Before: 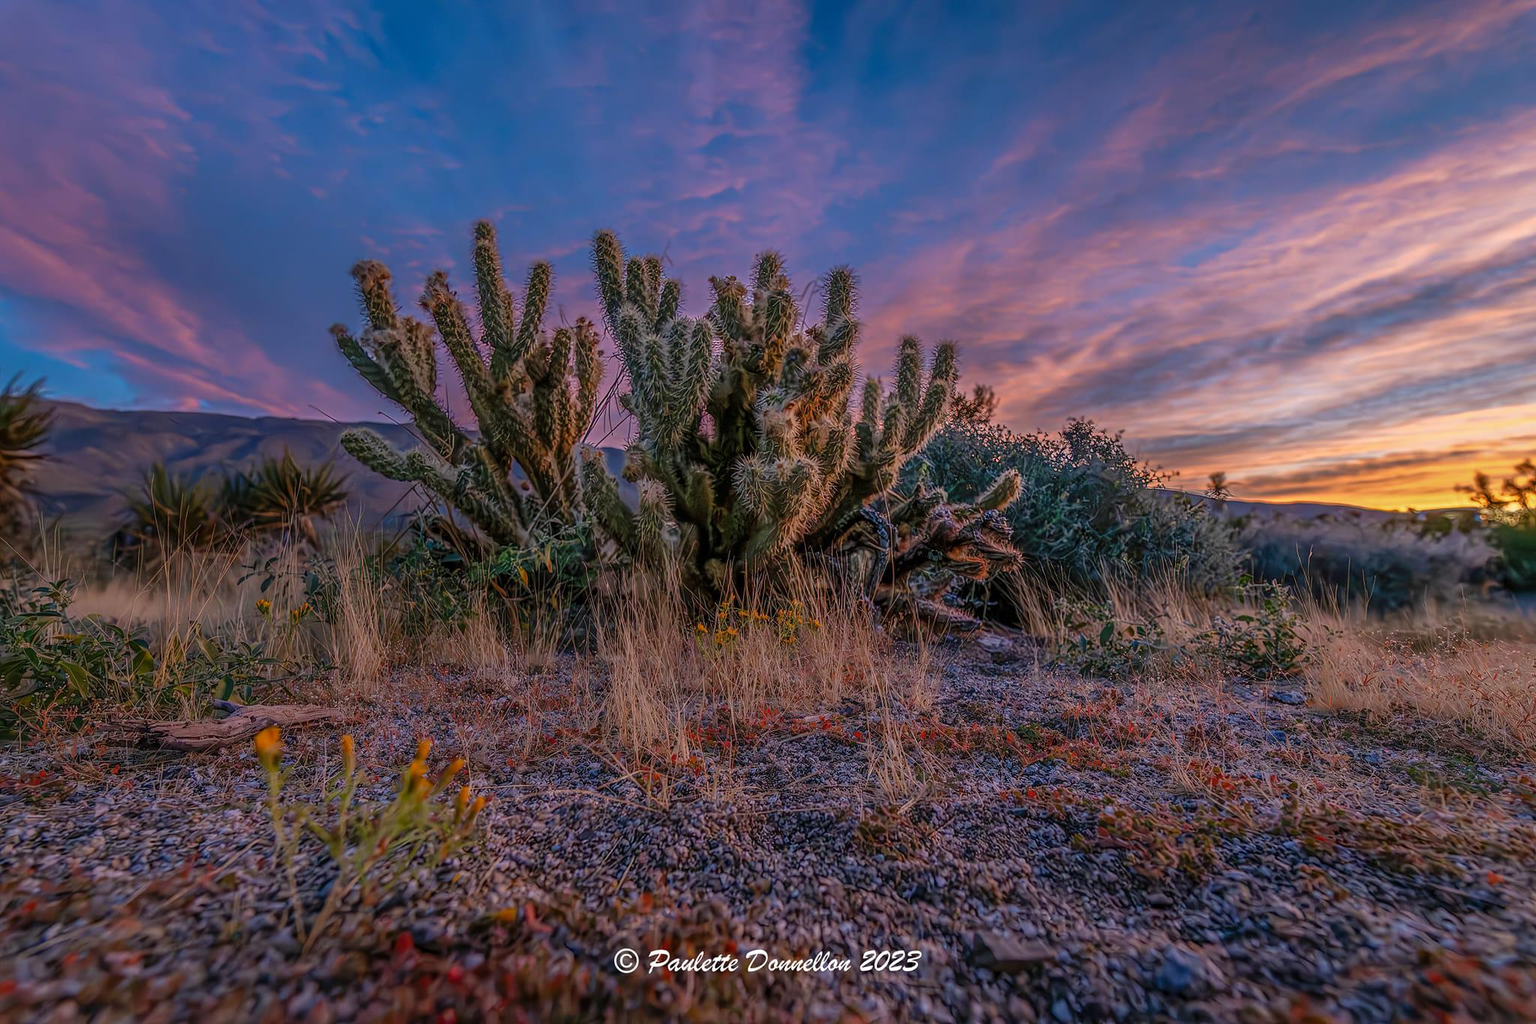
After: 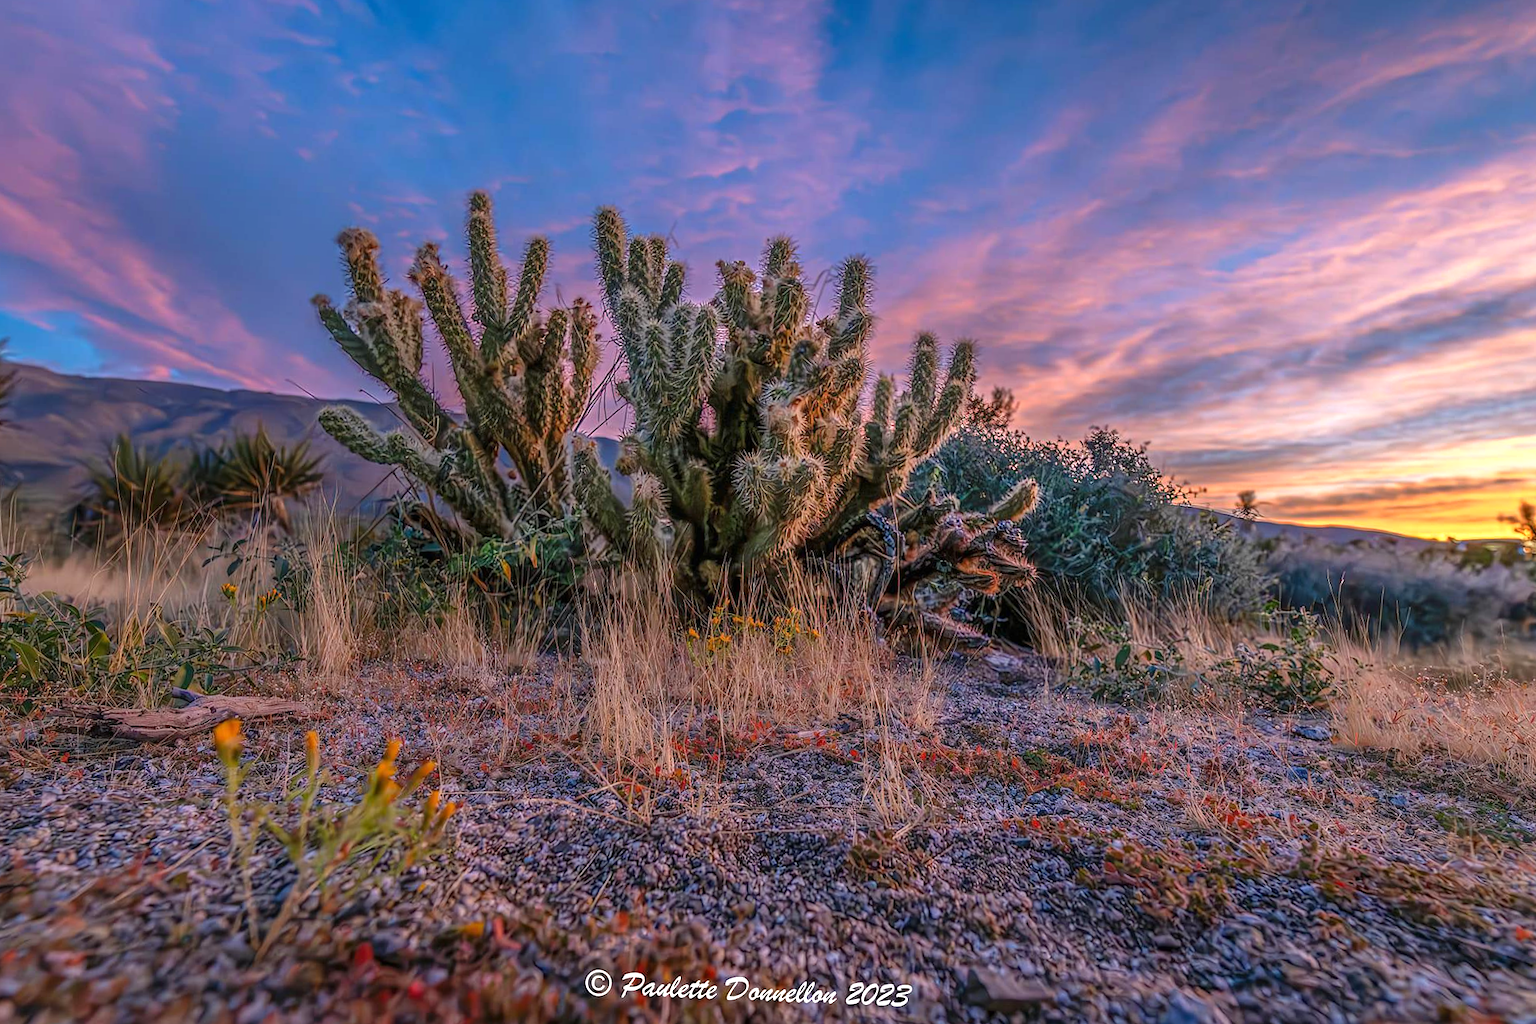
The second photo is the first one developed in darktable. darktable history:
crop and rotate: angle -2.38°
exposure: black level correction 0, exposure 0.68 EV, compensate exposure bias true, compensate highlight preservation false
